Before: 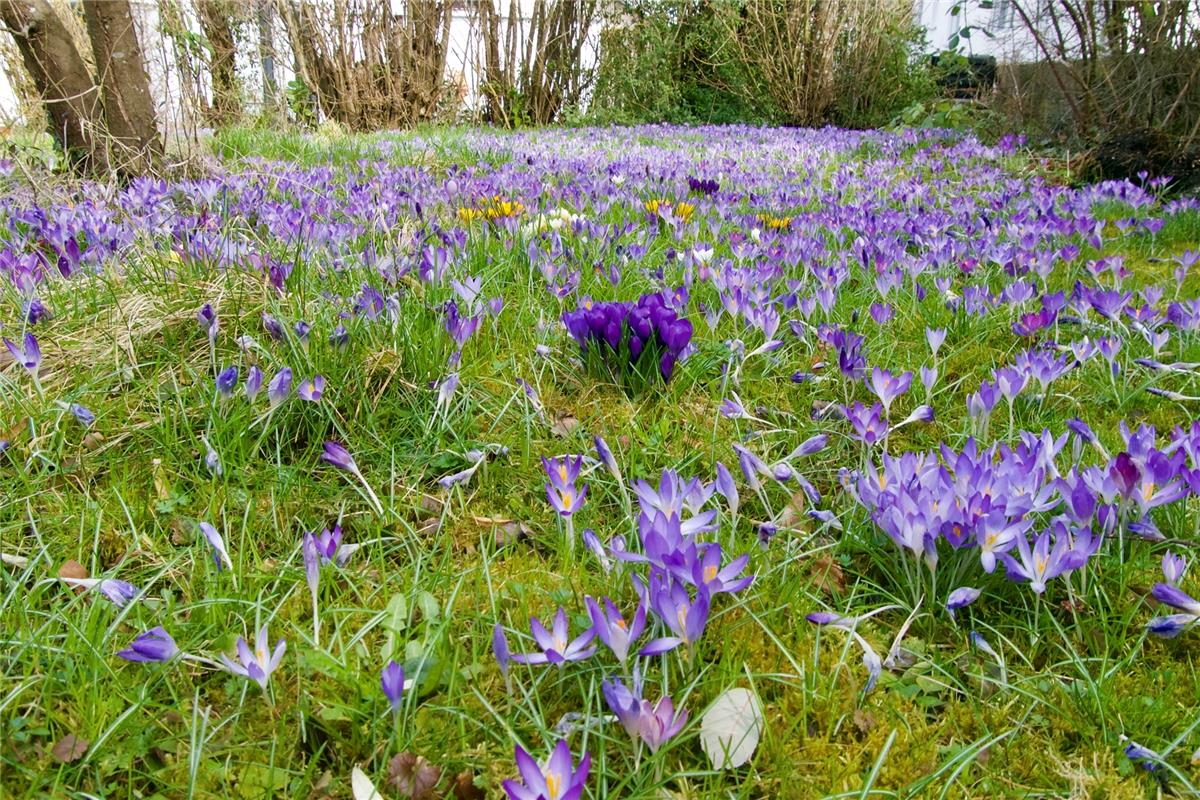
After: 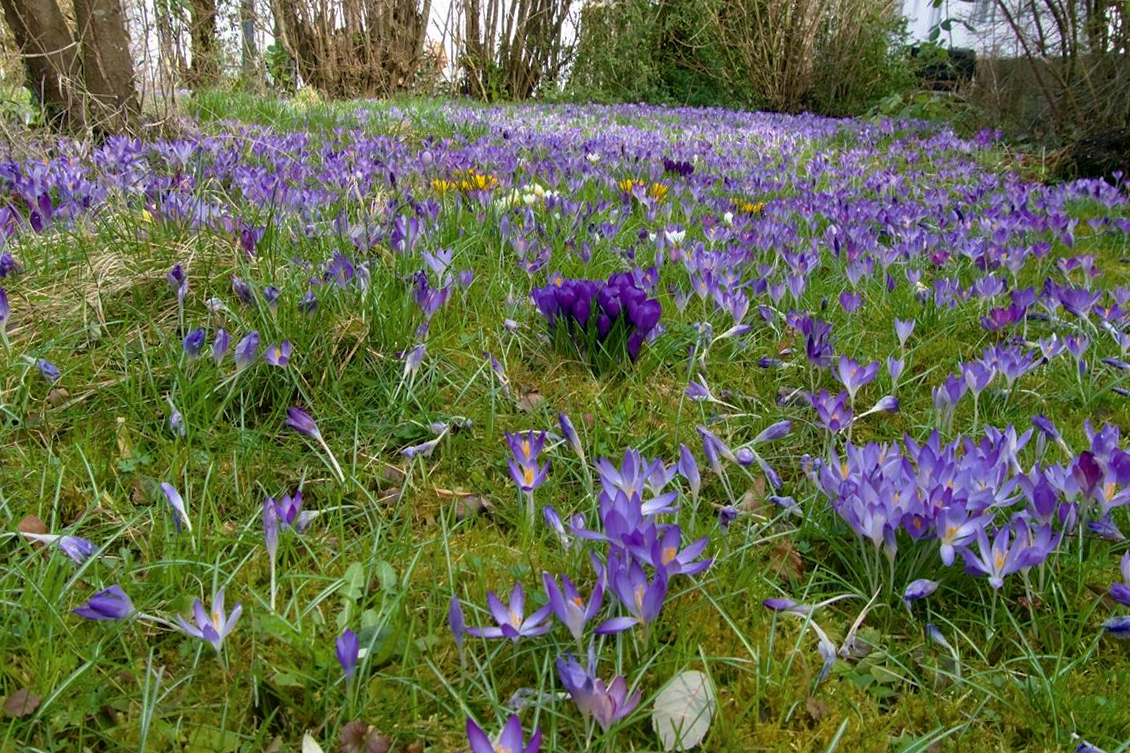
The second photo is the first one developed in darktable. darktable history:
crop and rotate: angle -2.38°
base curve: curves: ch0 [(0, 0) (0.595, 0.418) (1, 1)], preserve colors none
